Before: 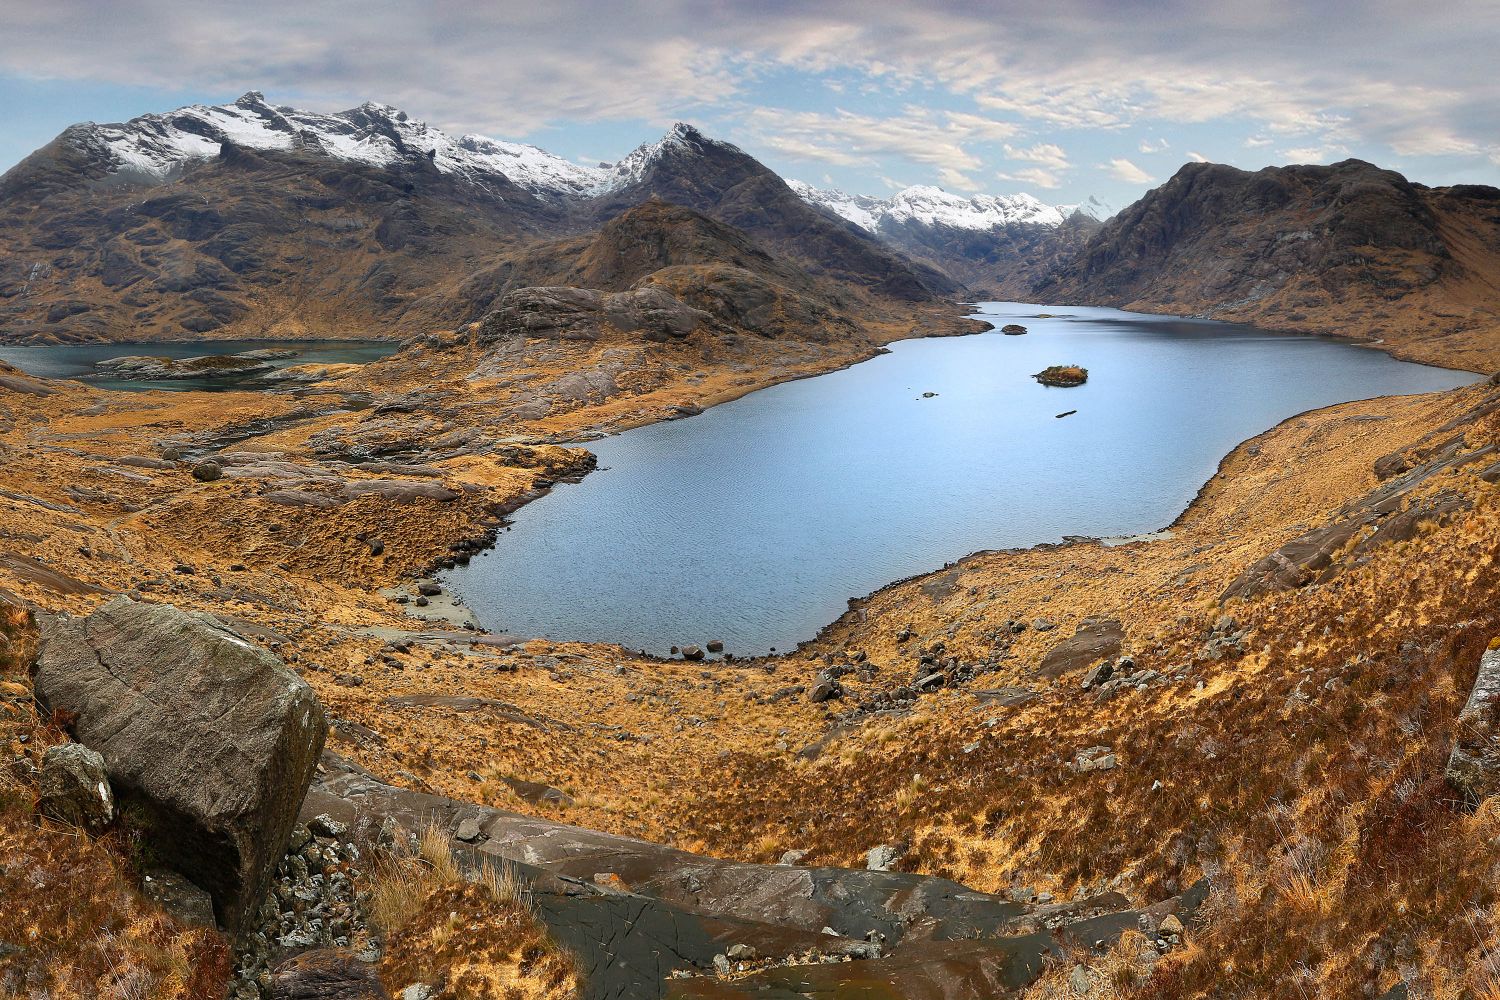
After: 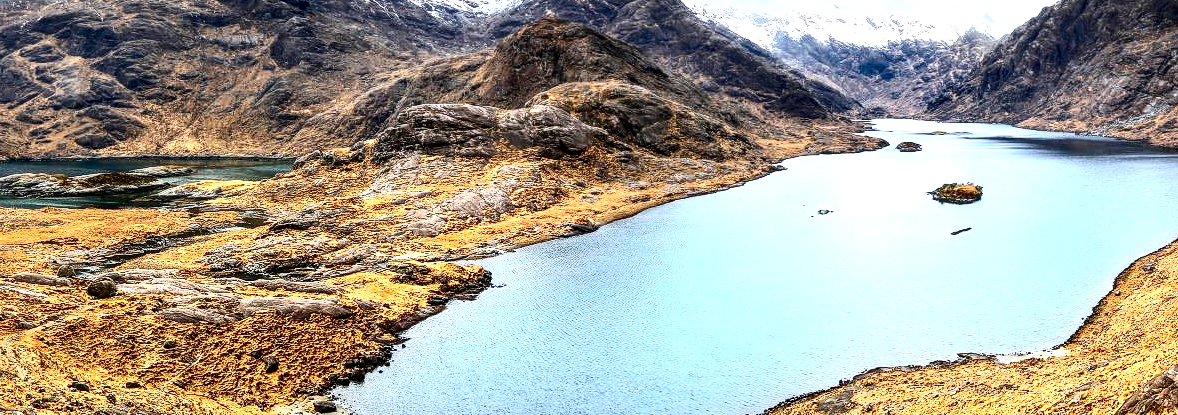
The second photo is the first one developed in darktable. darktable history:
exposure: exposure 0.999 EV, compensate highlight preservation false
contrast brightness saturation: contrast 0.32, brightness -0.08, saturation 0.17
local contrast: highlights 60%, shadows 60%, detail 160%
crop: left 7.036%, top 18.398%, right 14.379%, bottom 40.043%
white balance: red 1.004, blue 1.024
